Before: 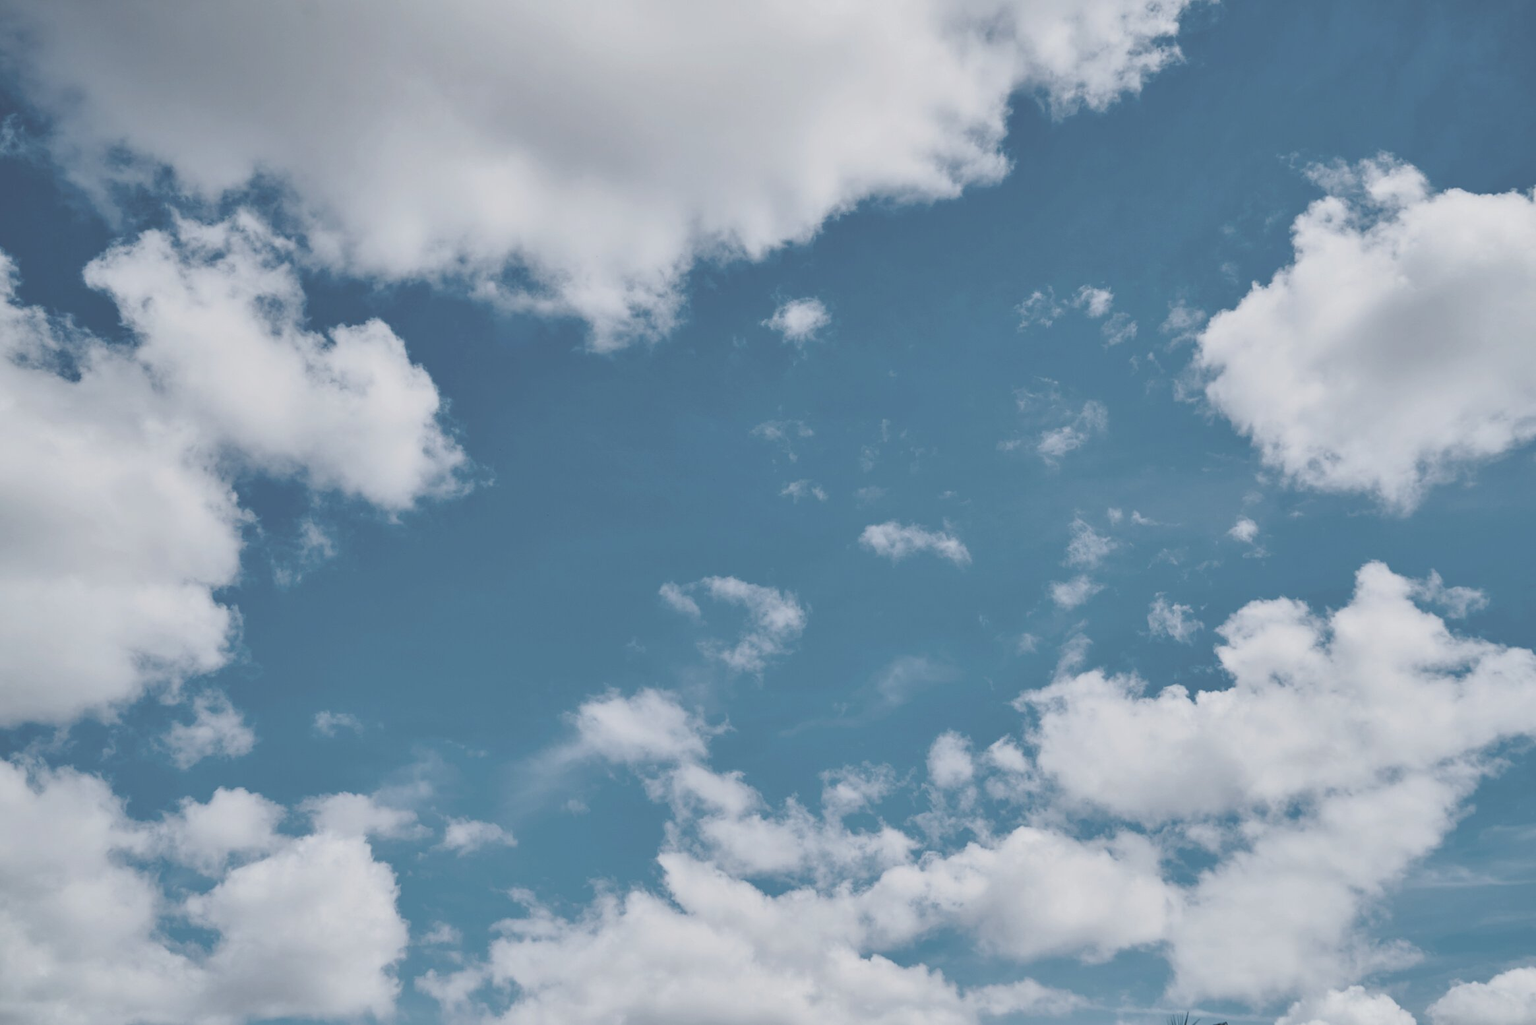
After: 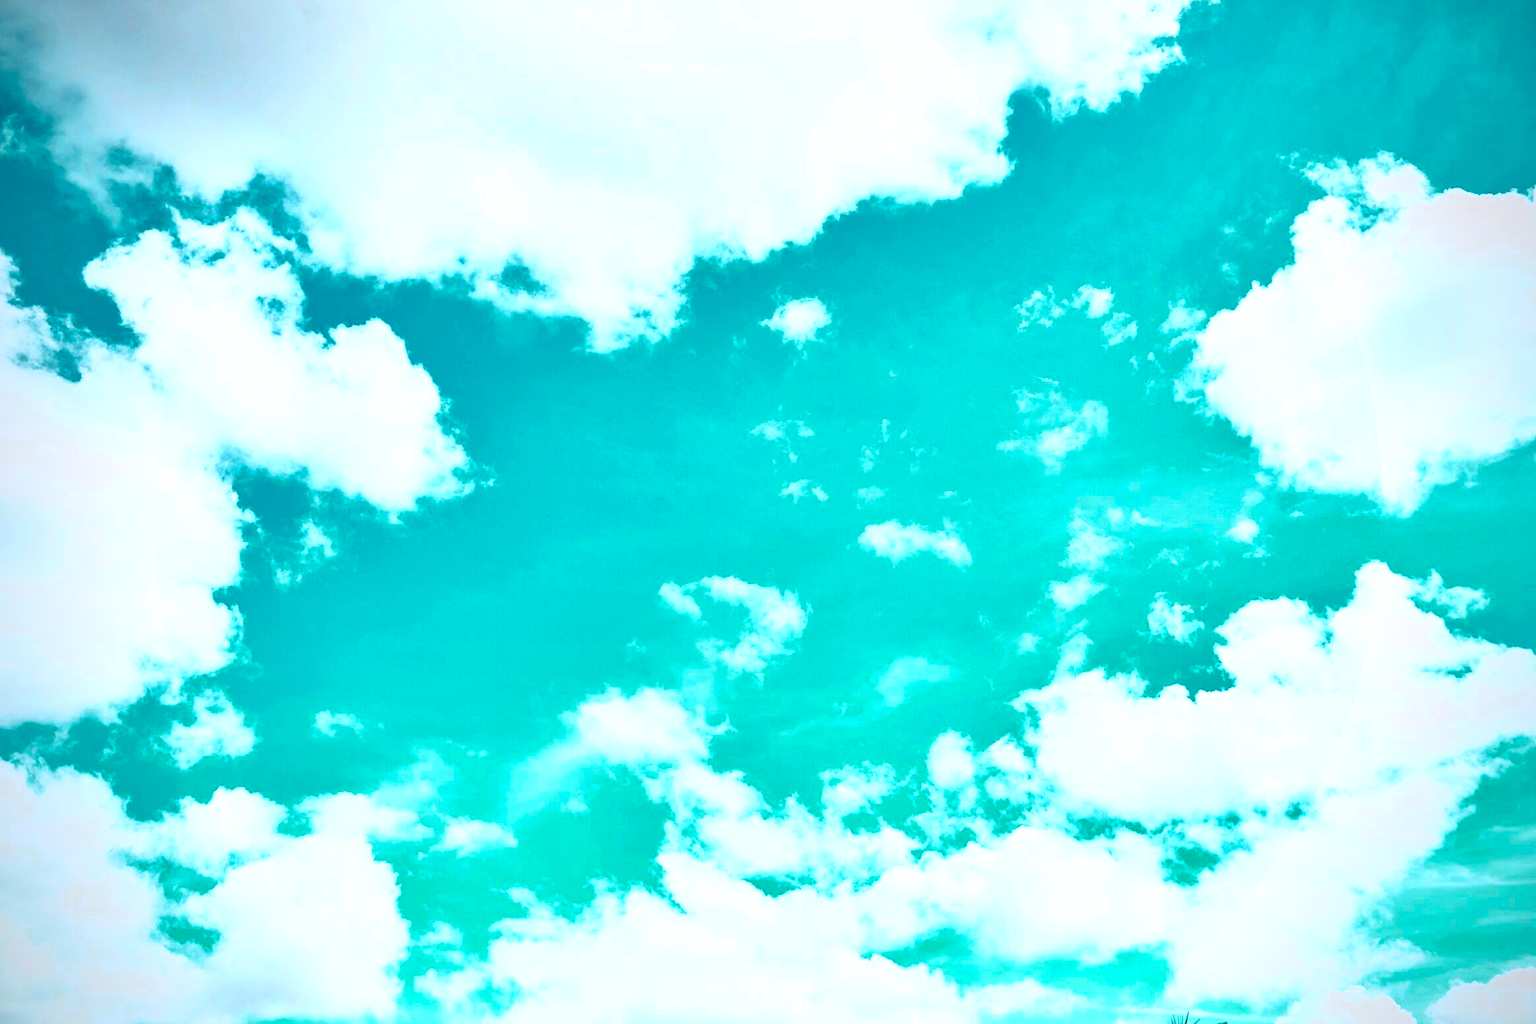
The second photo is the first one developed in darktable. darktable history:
shadows and highlights: on, module defaults
tone equalizer: -8 EV -0.717 EV, -7 EV -0.682 EV, -6 EV -0.628 EV, -5 EV -0.395 EV, -3 EV 0.371 EV, -2 EV 0.6 EV, -1 EV 0.693 EV, +0 EV 0.751 EV, edges refinement/feathering 500, mask exposure compensation -1.57 EV, preserve details no
sharpen: radius 1.049, threshold 1.104
color zones: curves: ch0 [(0.254, 0.492) (0.724, 0.62)]; ch1 [(0.25, 0.528) (0.719, 0.796)]; ch2 [(0, 0.472) (0.25, 0.5) (0.73, 0.184)]
contrast brightness saturation: contrast -0.018, brightness -0.005, saturation 0.026
vignetting: fall-off radius 60.42%, brightness -0.629, saturation -0.007, unbound false
base curve: curves: ch0 [(0, 0) (0.026, 0.03) (0.109, 0.232) (0.351, 0.748) (0.669, 0.968) (1, 1)]
